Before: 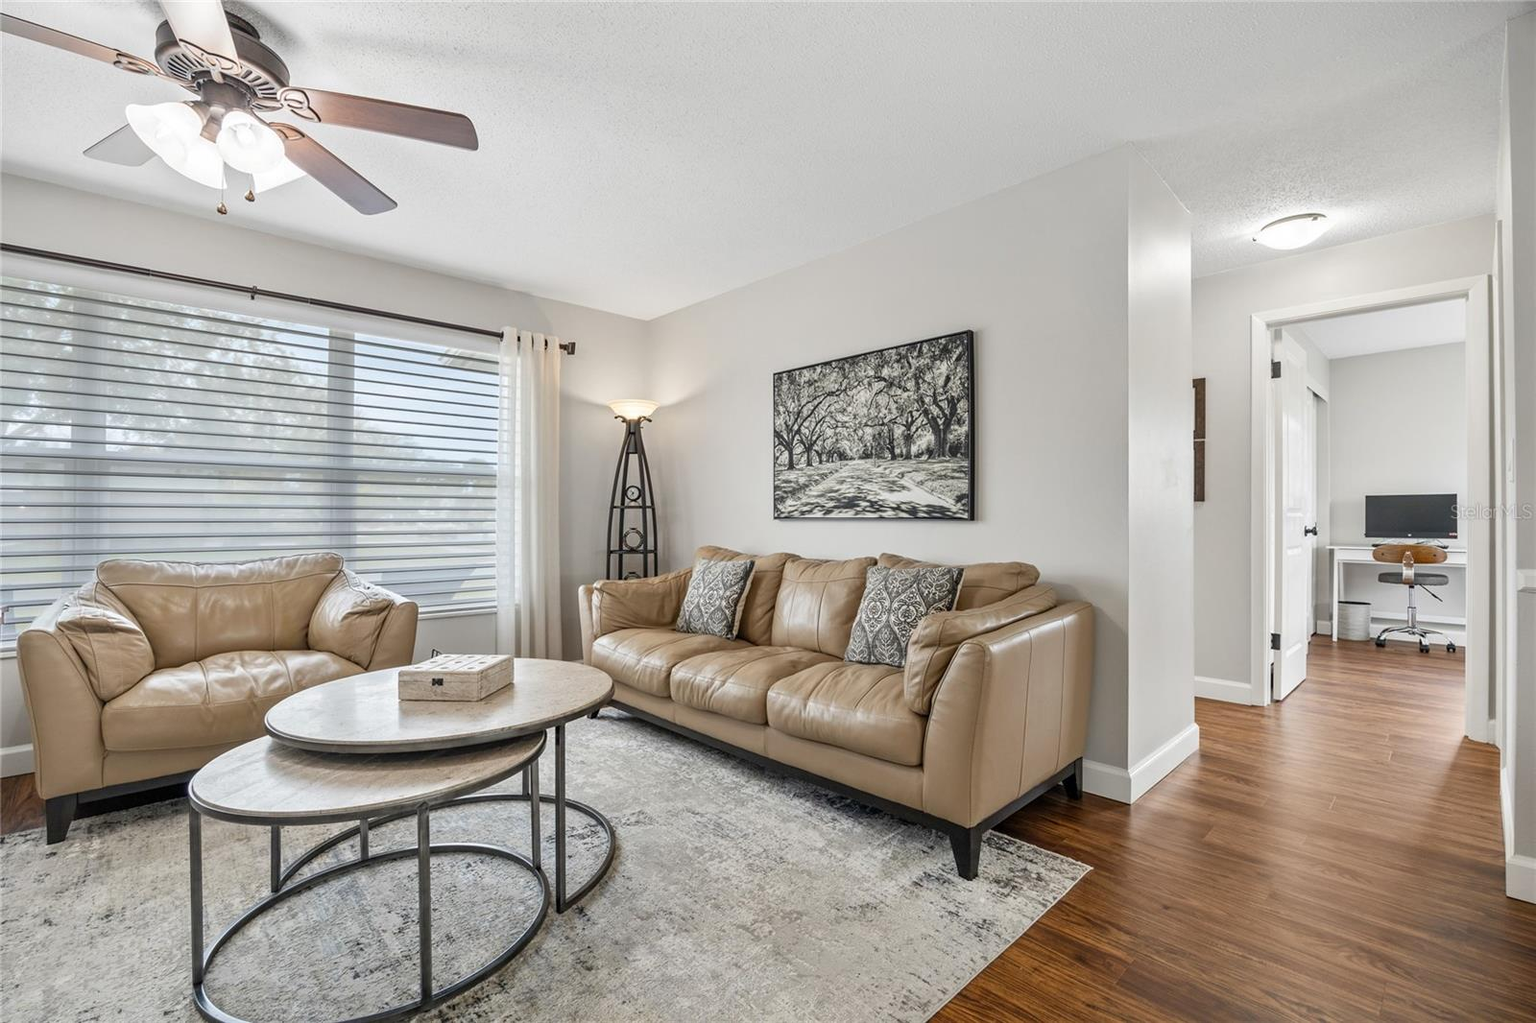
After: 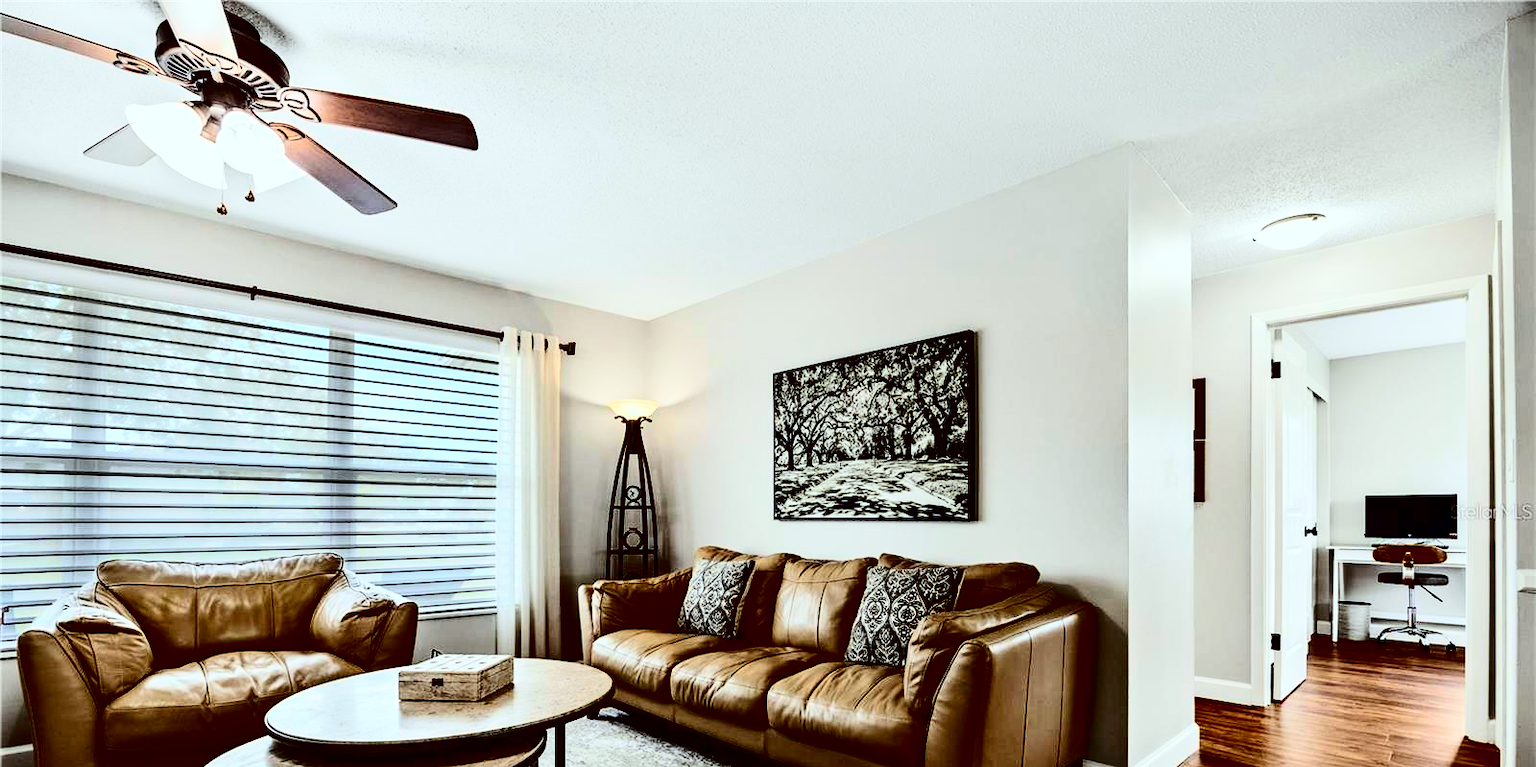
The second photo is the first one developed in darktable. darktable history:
crop: bottom 24.987%
color correction: highlights a* -4.99, highlights b* -3.36, shadows a* 4.2, shadows b* 4.11
contrast brightness saturation: contrast 0.771, brightness -0.988, saturation 0.982
